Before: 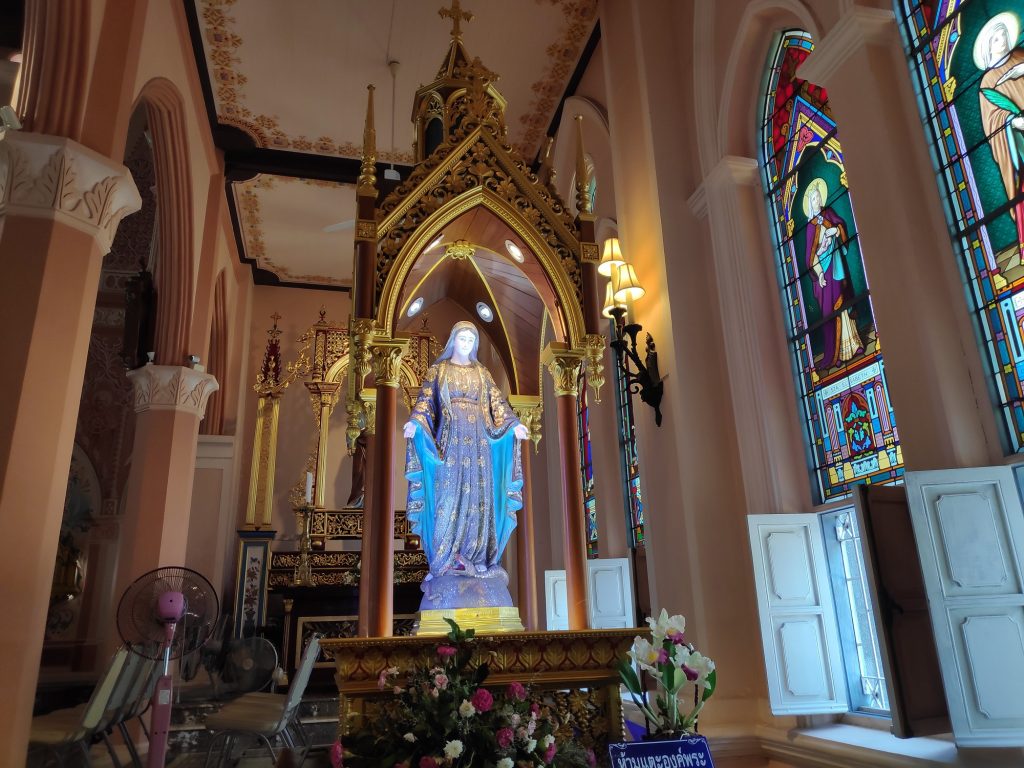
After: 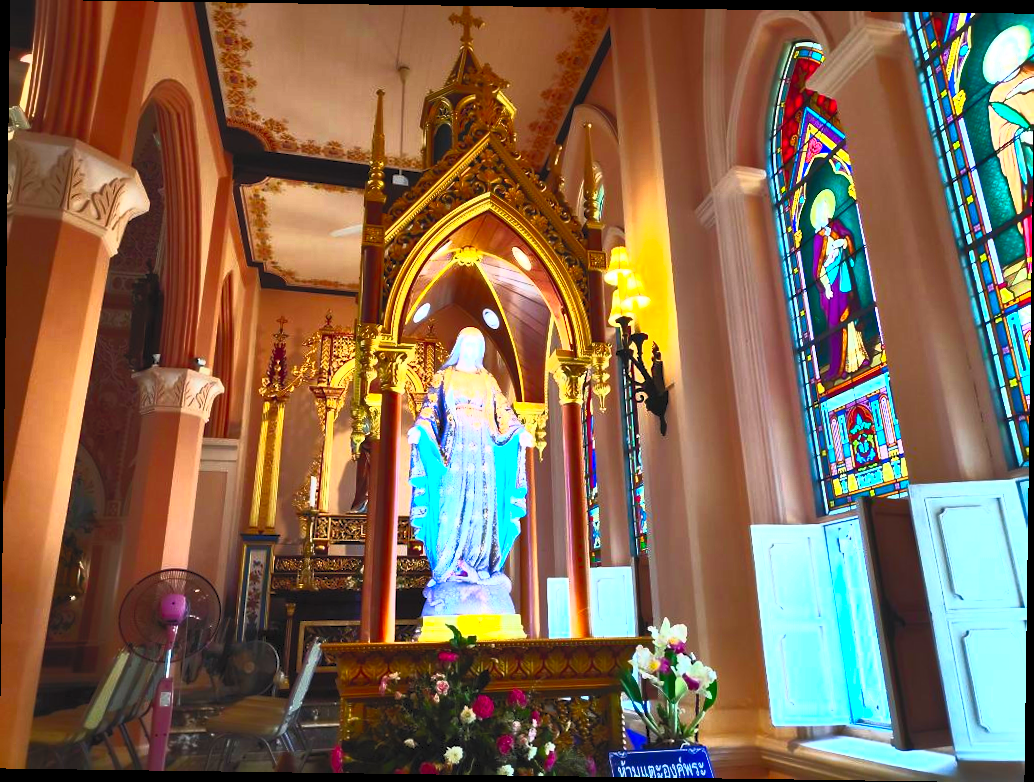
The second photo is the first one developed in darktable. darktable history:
rotate and perspective: rotation 0.8°, automatic cropping off
contrast brightness saturation: contrast 1, brightness 1, saturation 1
